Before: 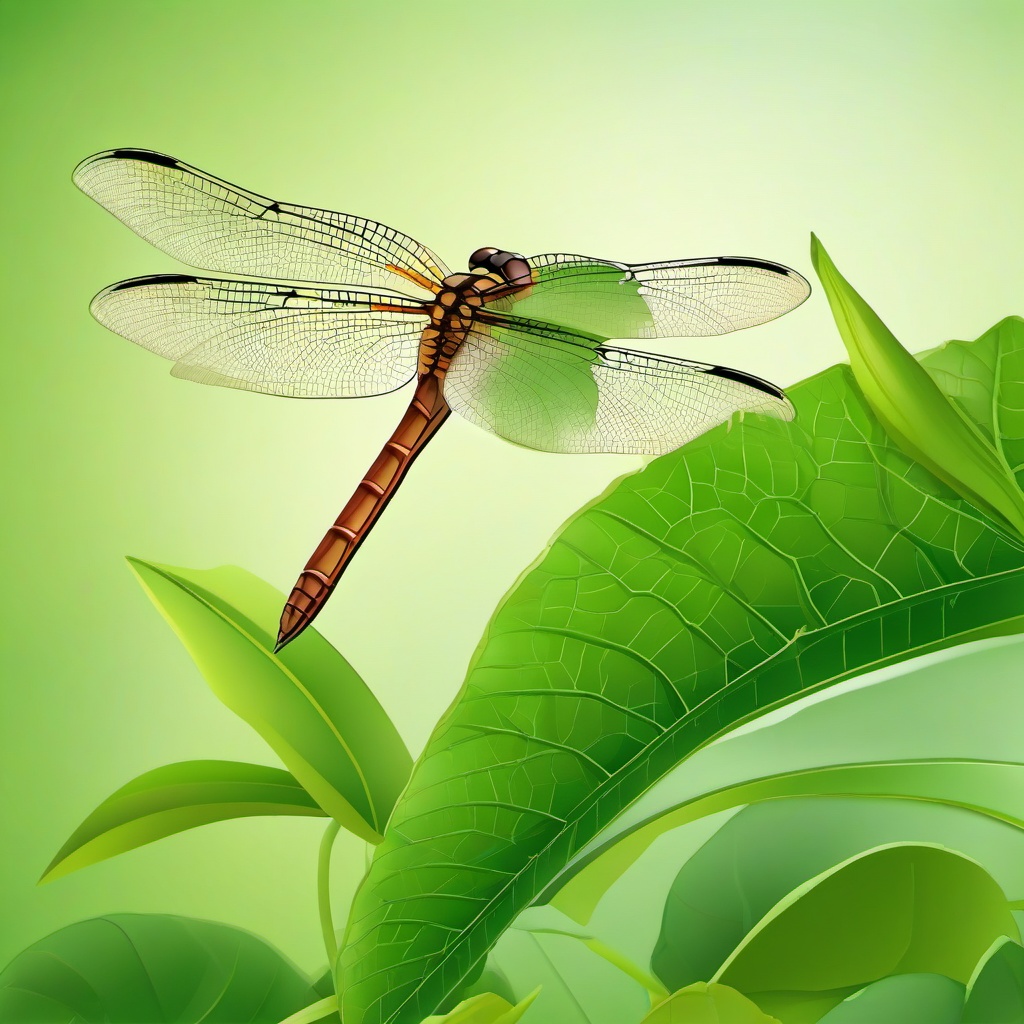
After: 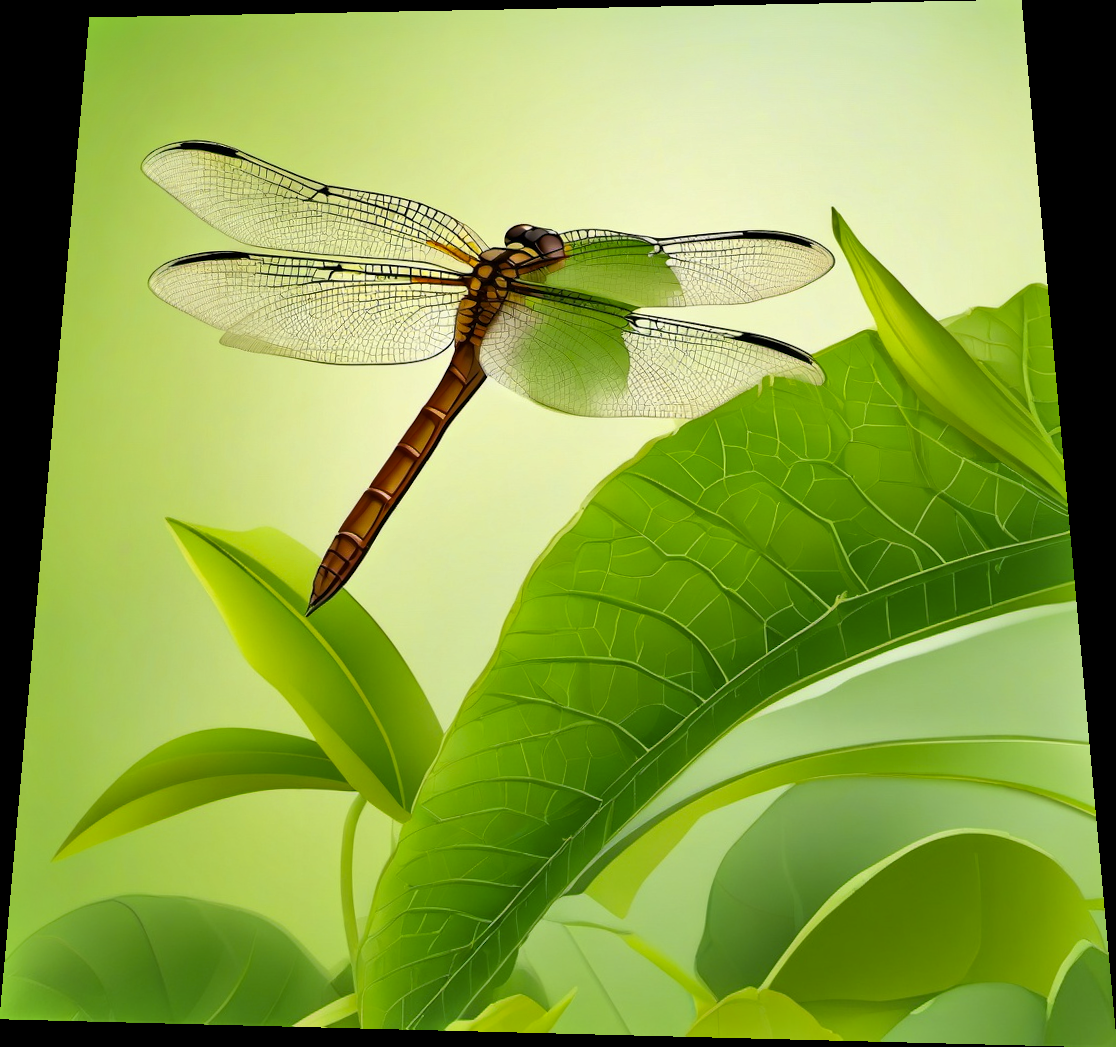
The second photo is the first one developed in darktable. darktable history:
color contrast: green-magenta contrast 0.8, blue-yellow contrast 1.1, unbound 0
shadows and highlights: soften with gaussian
rotate and perspective: rotation 0.128°, lens shift (vertical) -0.181, lens shift (horizontal) -0.044, shear 0.001, automatic cropping off
